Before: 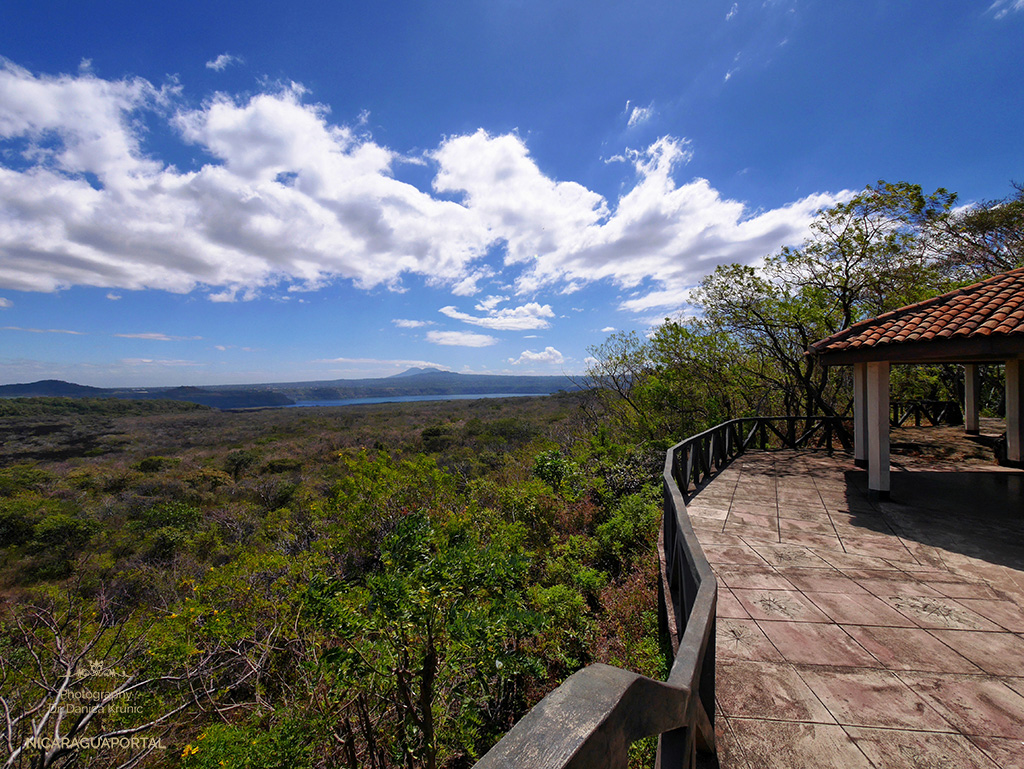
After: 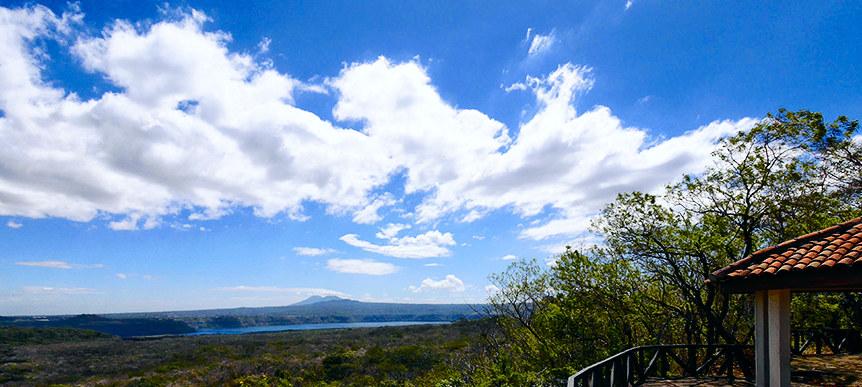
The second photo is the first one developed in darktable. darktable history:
crop and rotate: left 9.682%, top 9.437%, right 6.097%, bottom 40.23%
color balance rgb: shadows lift › chroma 2.008%, shadows lift › hue 215.63°, perceptual saturation grading › global saturation 27.531%, perceptual saturation grading › highlights -25.545%, perceptual saturation grading › shadows 25.275%, global vibrance 20%
contrast brightness saturation: contrast 0.155, brightness 0.05
tone curve: curves: ch0 [(0, 0) (0.081, 0.044) (0.185, 0.13) (0.283, 0.238) (0.416, 0.449) (0.495, 0.524) (0.686, 0.743) (0.826, 0.865) (0.978, 0.988)]; ch1 [(0, 0) (0.147, 0.166) (0.321, 0.362) (0.371, 0.402) (0.423, 0.442) (0.479, 0.472) (0.505, 0.497) (0.521, 0.506) (0.551, 0.537) (0.586, 0.574) (0.625, 0.618) (0.68, 0.681) (1, 1)]; ch2 [(0, 0) (0.346, 0.362) (0.404, 0.427) (0.502, 0.495) (0.531, 0.513) (0.547, 0.533) (0.582, 0.596) (0.629, 0.631) (0.717, 0.678) (1, 1)], color space Lab, independent channels, preserve colors none
